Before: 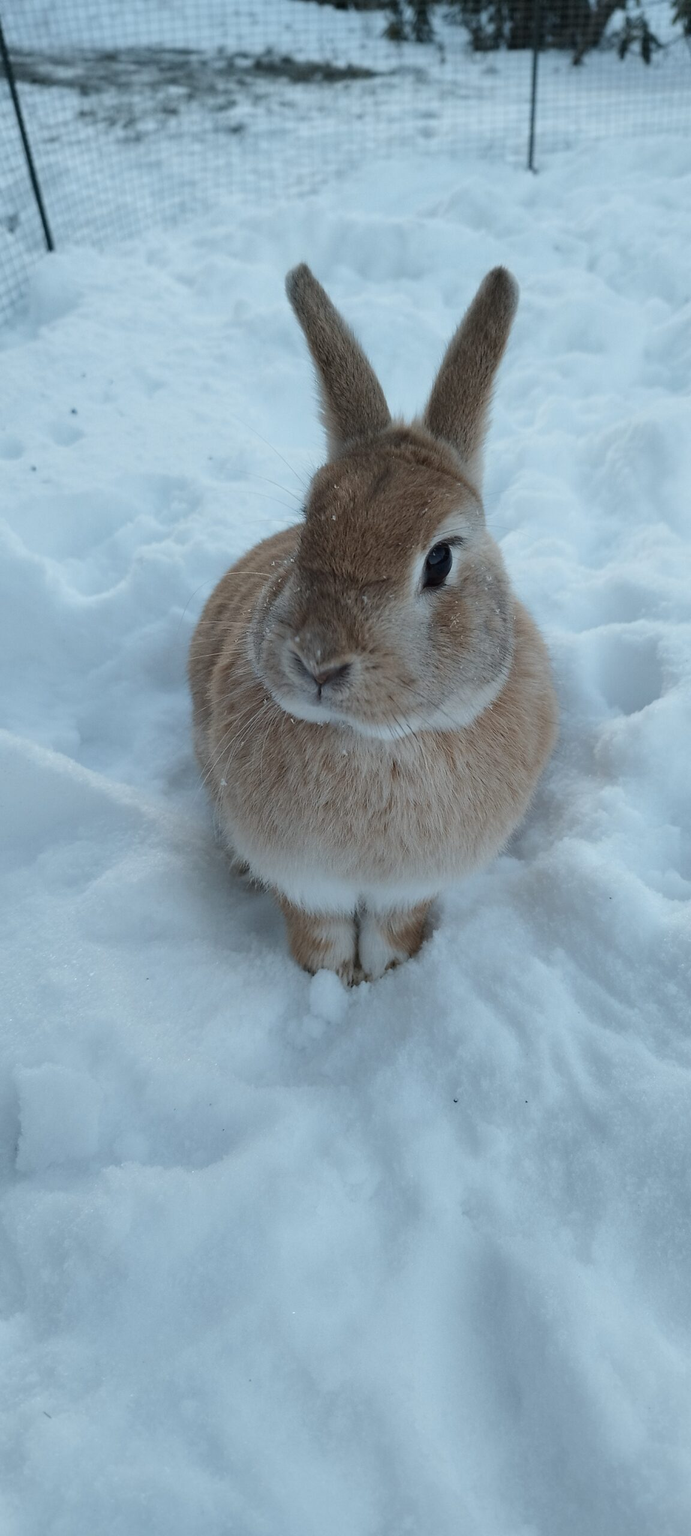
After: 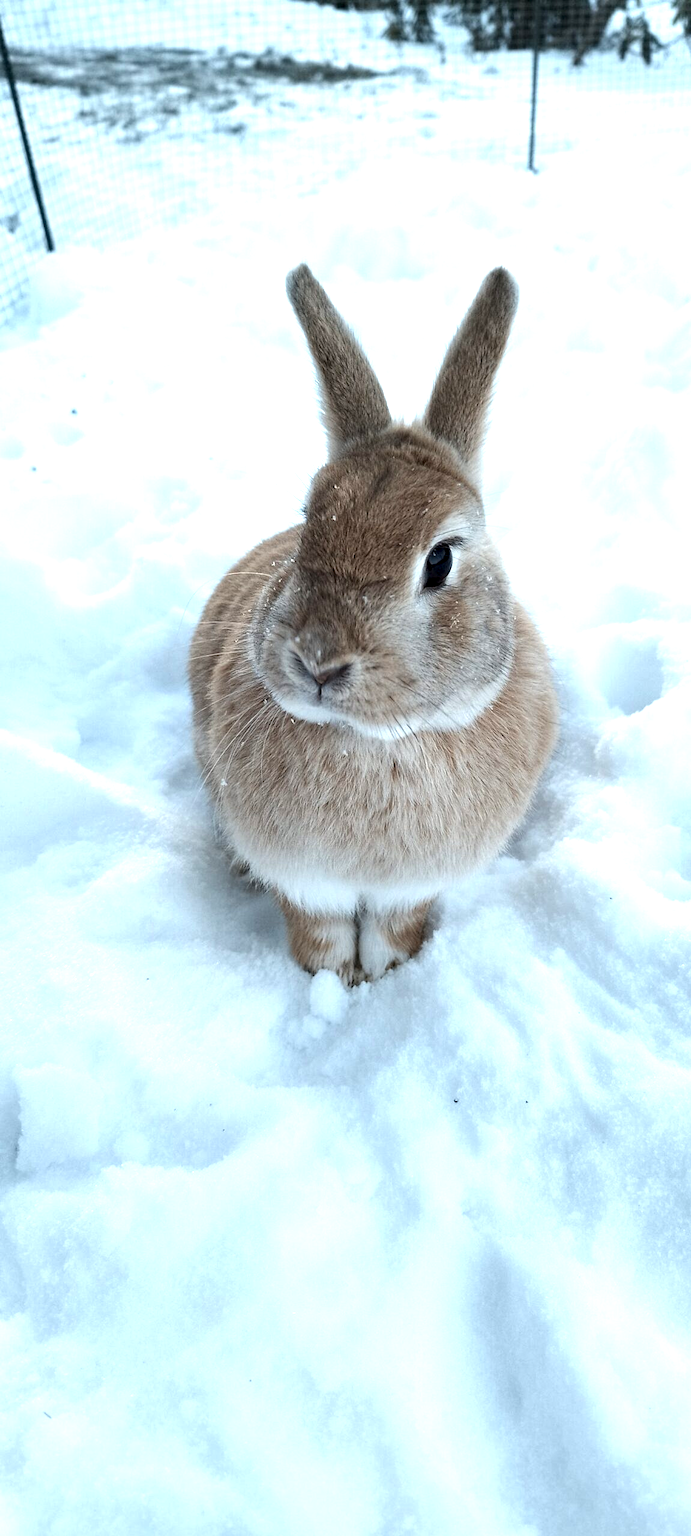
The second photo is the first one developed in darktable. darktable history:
exposure: black level correction 0, exposure 1.19 EV, compensate highlight preservation false
local contrast: highlights 163%, shadows 117%, detail 140%, midtone range 0.26
